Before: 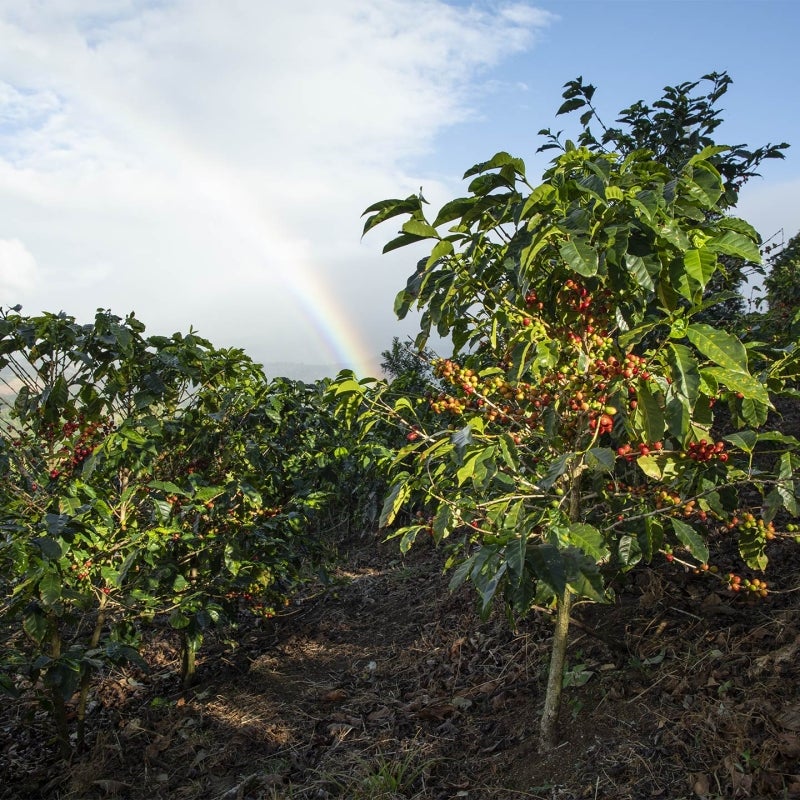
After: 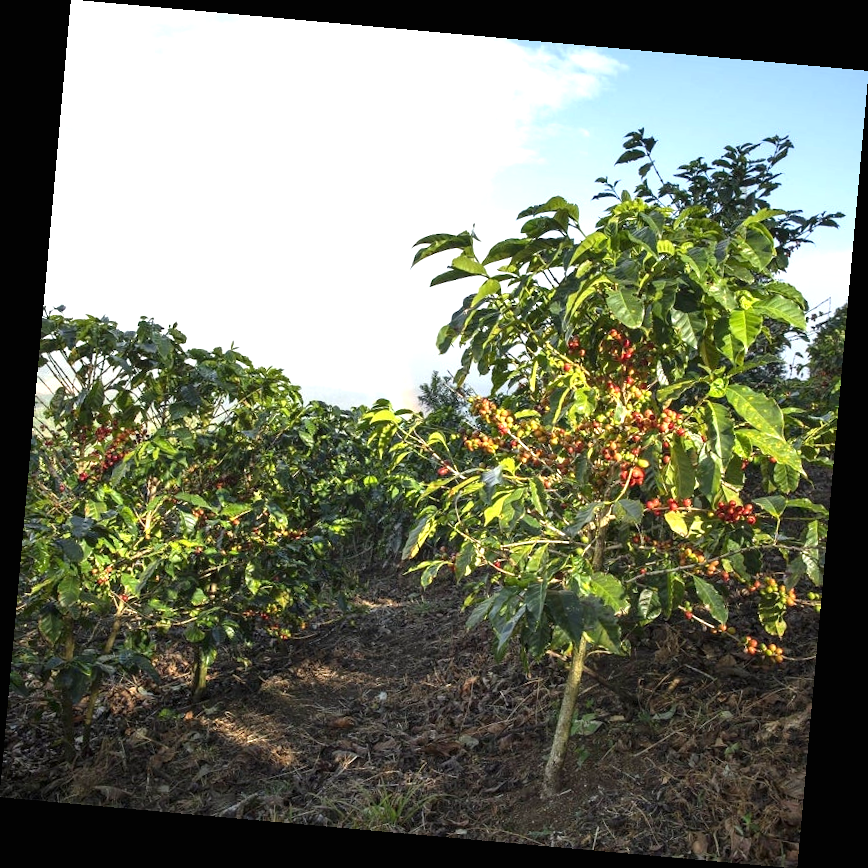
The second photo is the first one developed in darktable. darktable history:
rotate and perspective: rotation 5.12°, automatic cropping off
exposure: black level correction 0, exposure 0.9 EV, compensate highlight preservation false
